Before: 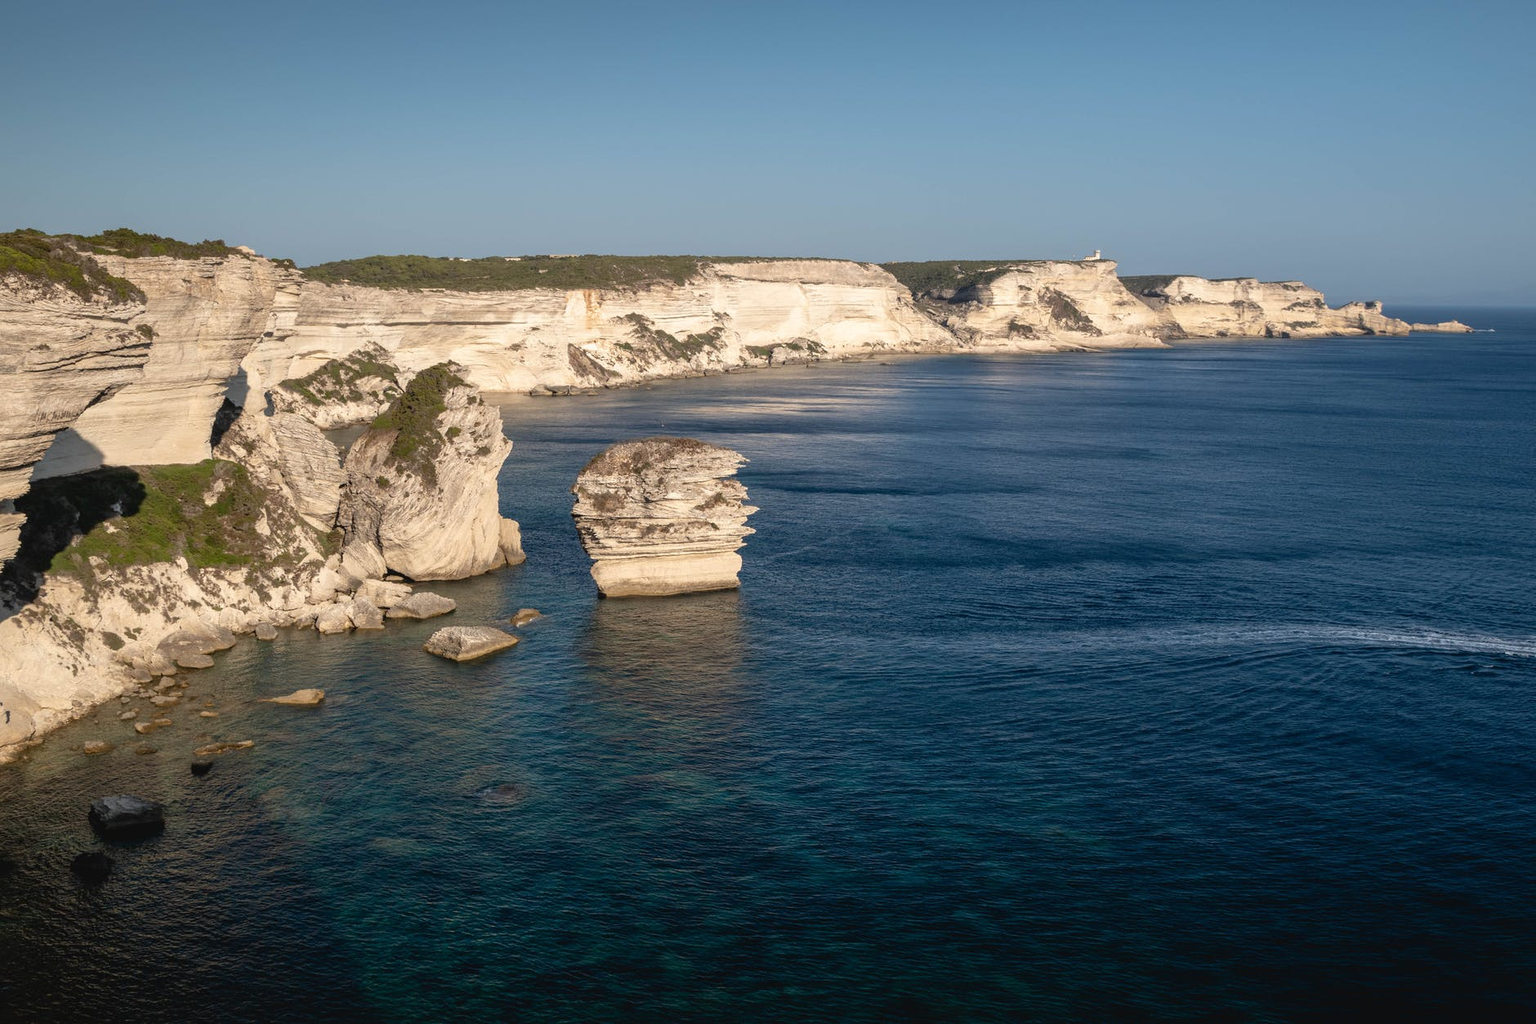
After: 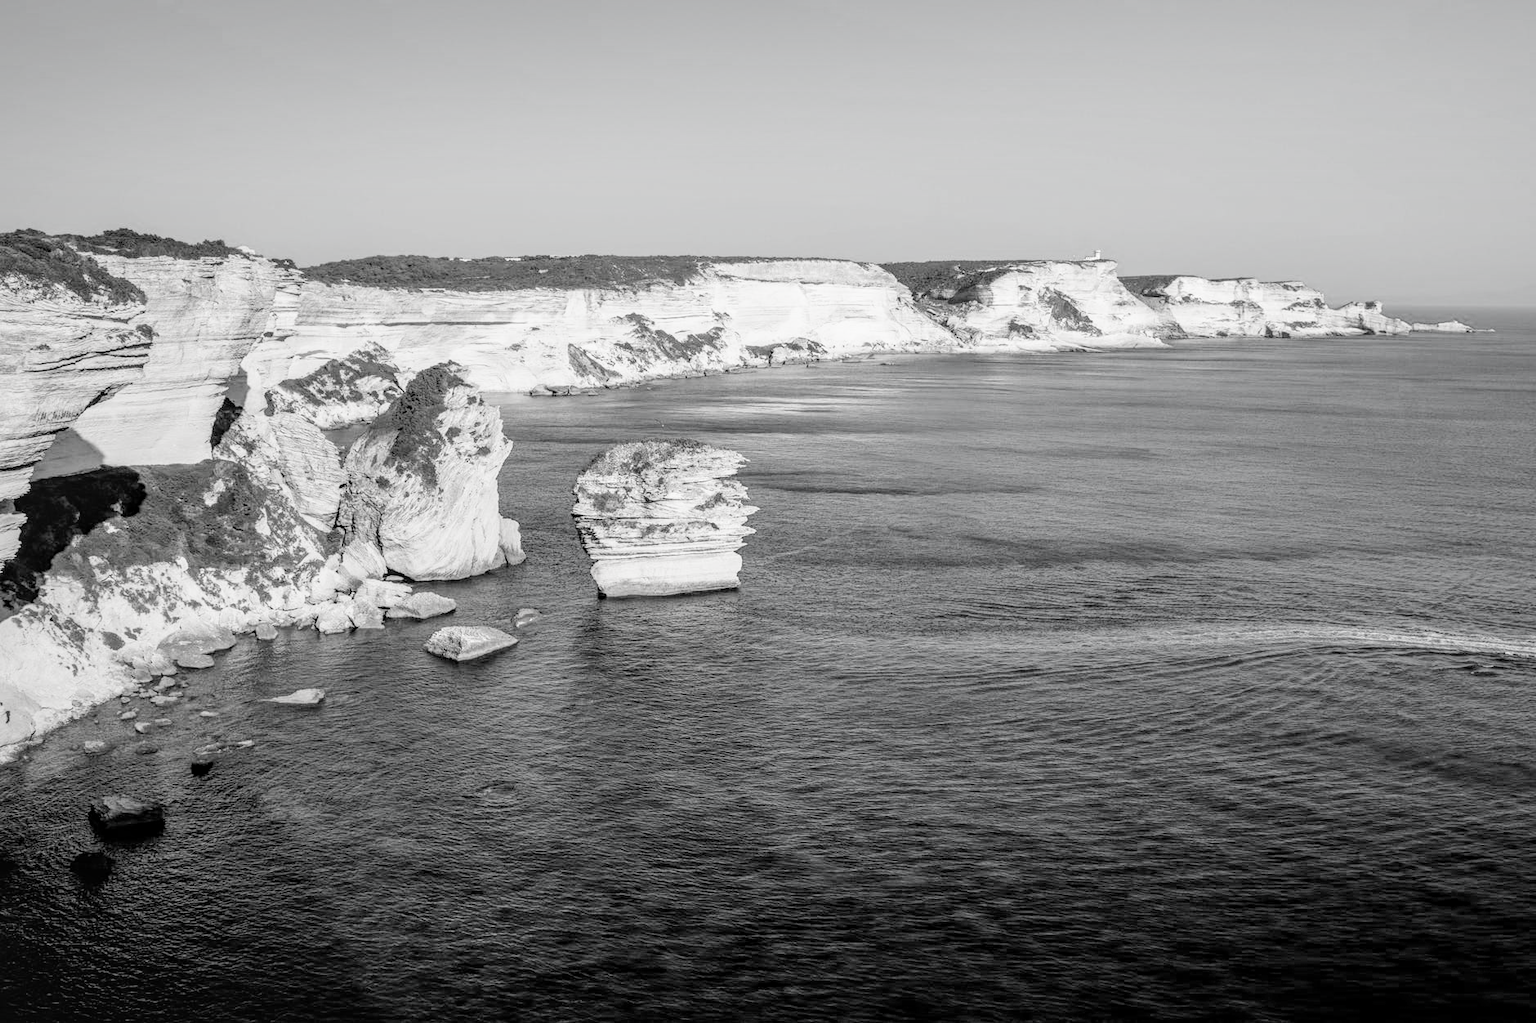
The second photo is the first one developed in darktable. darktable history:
color balance rgb: shadows lift › chroma 7.355%, shadows lift › hue 246.67°, highlights gain › chroma 2.03%, highlights gain › hue 73.25°, perceptual saturation grading › global saturation 20%, perceptual saturation grading › highlights -49.846%, perceptual saturation grading › shadows 25.817%, contrast -19.593%
shadows and highlights: shadows 25.96, highlights -25.08
filmic rgb: black relative exposure -5.03 EV, white relative exposure 3.52 EV, hardness 3.17, contrast 1.489, highlights saturation mix -48.54%, preserve chrominance RGB euclidean norm (legacy), color science v4 (2020), enable highlight reconstruction true
local contrast: on, module defaults
